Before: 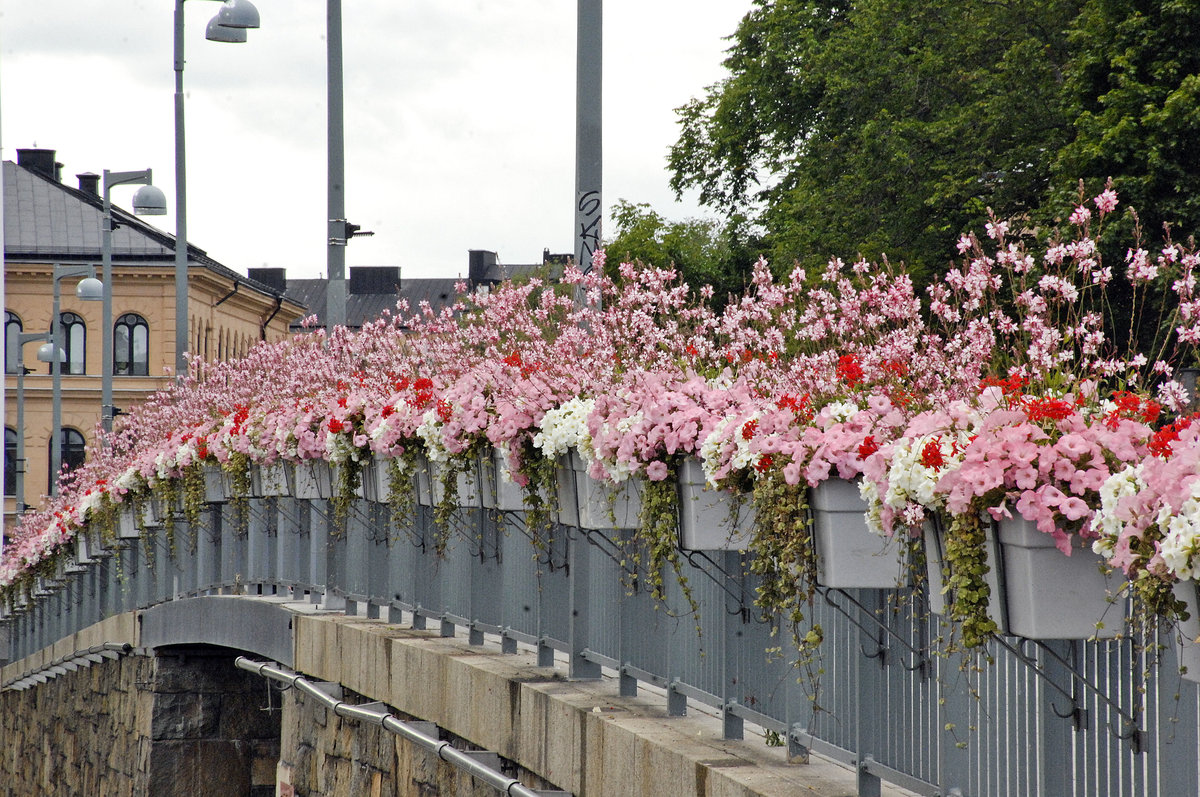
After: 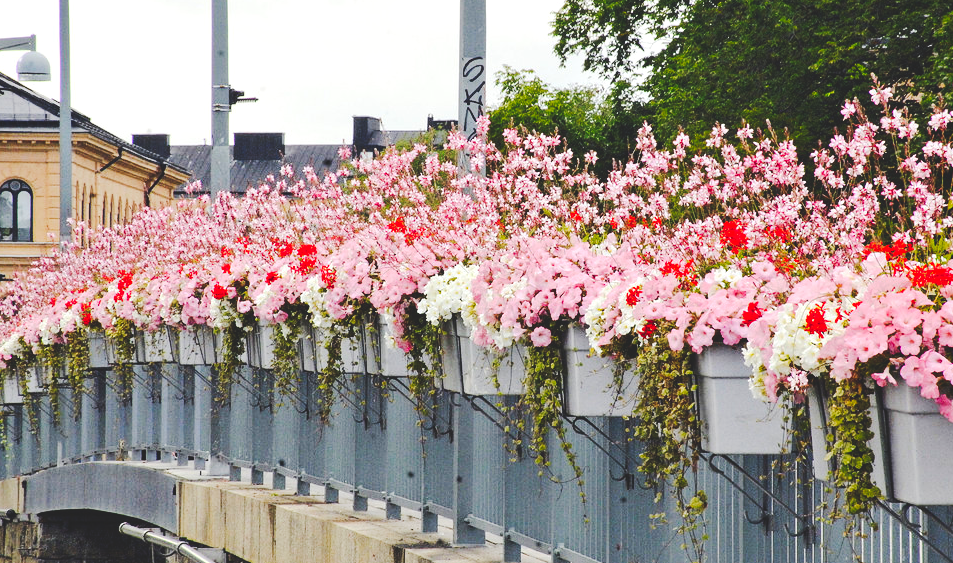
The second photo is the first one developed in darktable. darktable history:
contrast brightness saturation: contrast -0.19, saturation 0.19
crop: left 9.712%, top 16.928%, right 10.845%, bottom 12.332%
tone equalizer: -8 EV 0.001 EV, -7 EV -0.002 EV, -6 EV 0.002 EV, -5 EV -0.03 EV, -4 EV -0.116 EV, -3 EV -0.169 EV, -2 EV 0.24 EV, -1 EV 0.702 EV, +0 EV 0.493 EV
tone curve: curves: ch0 [(0, 0) (0.003, 0.108) (0.011, 0.112) (0.025, 0.117) (0.044, 0.126) (0.069, 0.133) (0.1, 0.146) (0.136, 0.158) (0.177, 0.178) (0.224, 0.212) (0.277, 0.256) (0.335, 0.331) (0.399, 0.423) (0.468, 0.538) (0.543, 0.641) (0.623, 0.721) (0.709, 0.792) (0.801, 0.845) (0.898, 0.917) (1, 1)], preserve colors none
